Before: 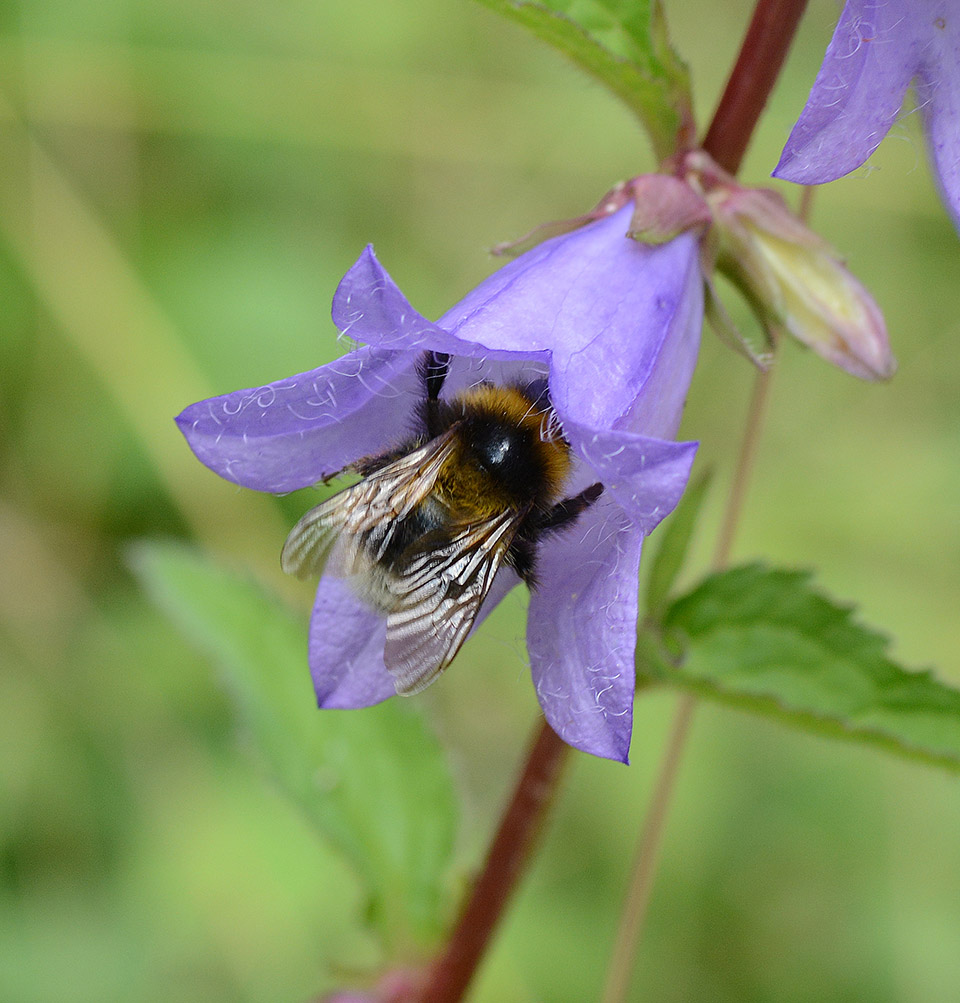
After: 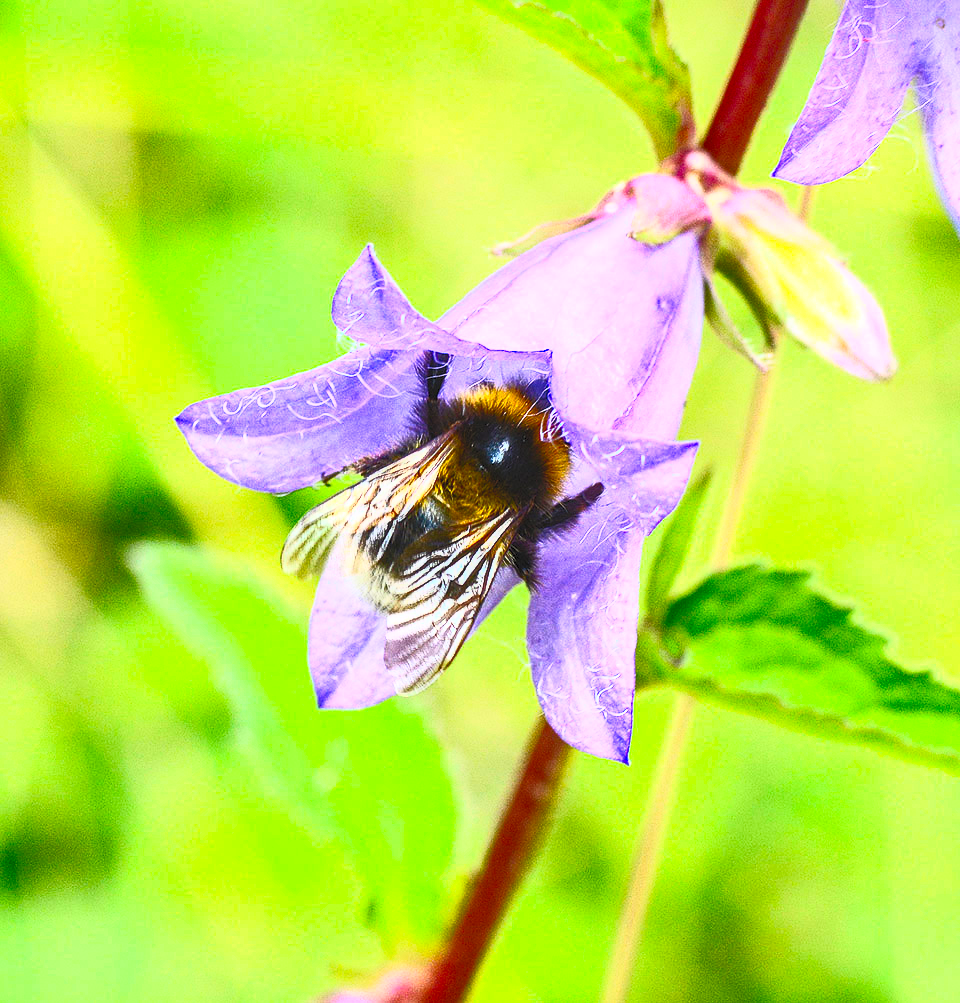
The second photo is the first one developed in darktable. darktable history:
contrast brightness saturation: contrast 0.994, brightness 0.98, saturation 0.994
color balance rgb: perceptual saturation grading › global saturation 35.379%, global vibrance -24.2%
local contrast: on, module defaults
color zones: curves: ch0 [(0, 0.5) (0.143, 0.52) (0.286, 0.5) (0.429, 0.5) (0.571, 0.5) (0.714, 0.5) (0.857, 0.5) (1, 0.5)]; ch1 [(0, 0.489) (0.155, 0.45) (0.286, 0.466) (0.429, 0.5) (0.571, 0.5) (0.714, 0.5) (0.857, 0.5) (1, 0.489)], mix 31.02%
